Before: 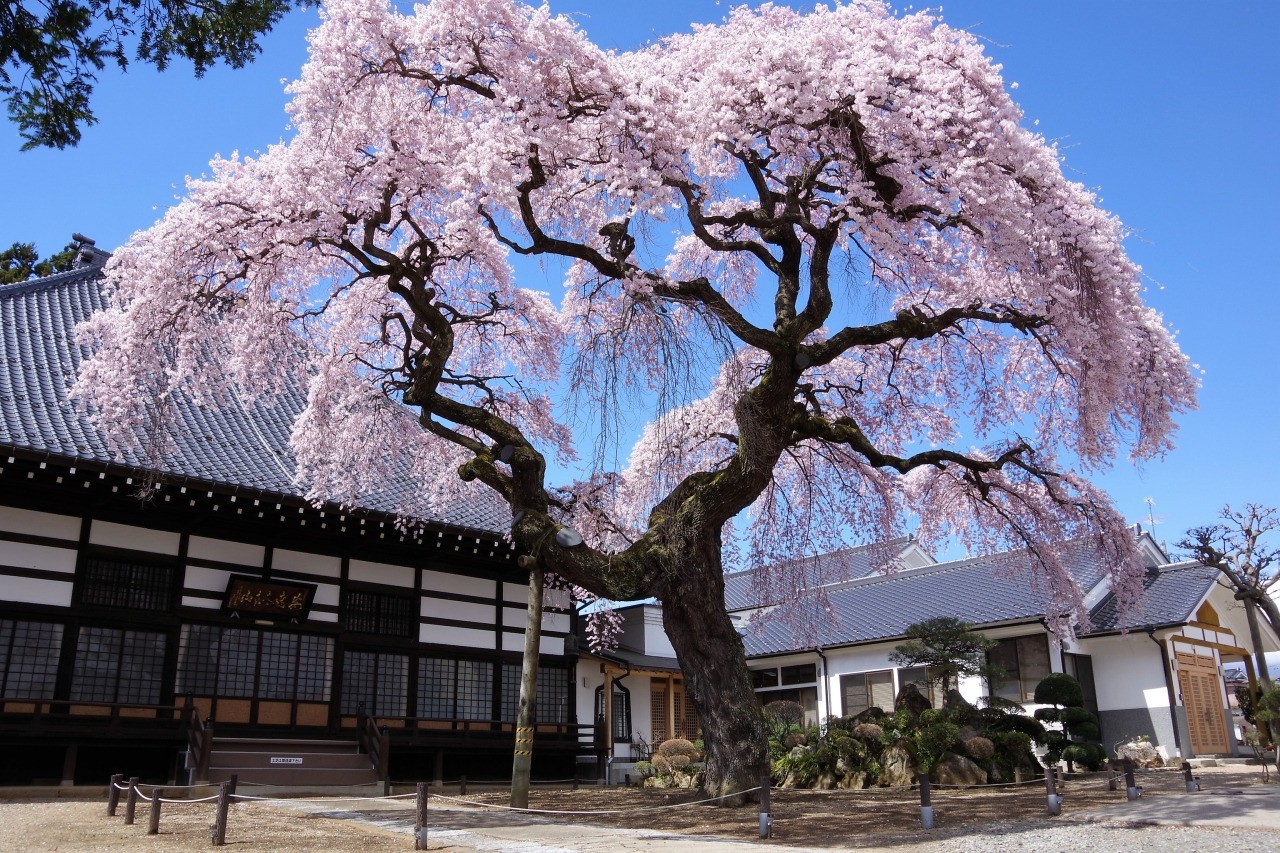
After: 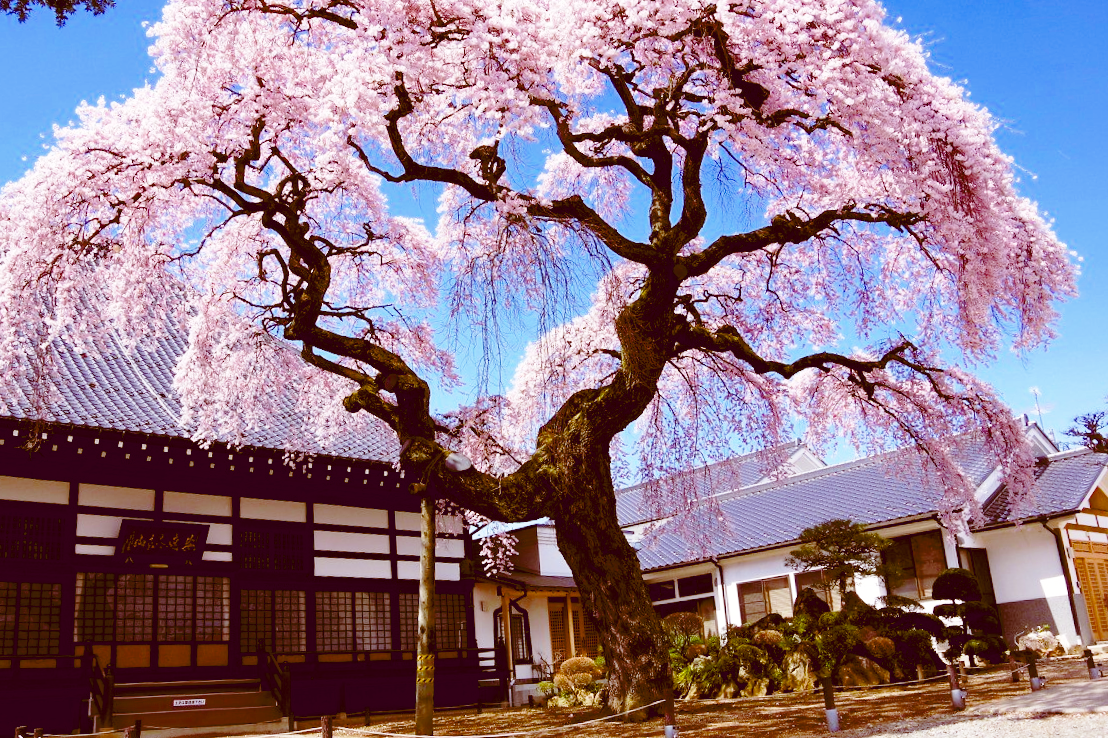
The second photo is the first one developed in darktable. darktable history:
shadows and highlights: shadows 24.91, highlights -24.19
crop and rotate: angle 3.48°, left 5.622%, top 5.683%
color balance rgb: global offset › chroma 0.396%, global offset › hue 35.02°, perceptual saturation grading › global saturation 19.602%, global vibrance 15.988%, saturation formula JzAzBz (2021)
base curve: curves: ch0 [(0, 0) (0.028, 0.03) (0.121, 0.232) (0.46, 0.748) (0.859, 0.968) (1, 1)], preserve colors none
